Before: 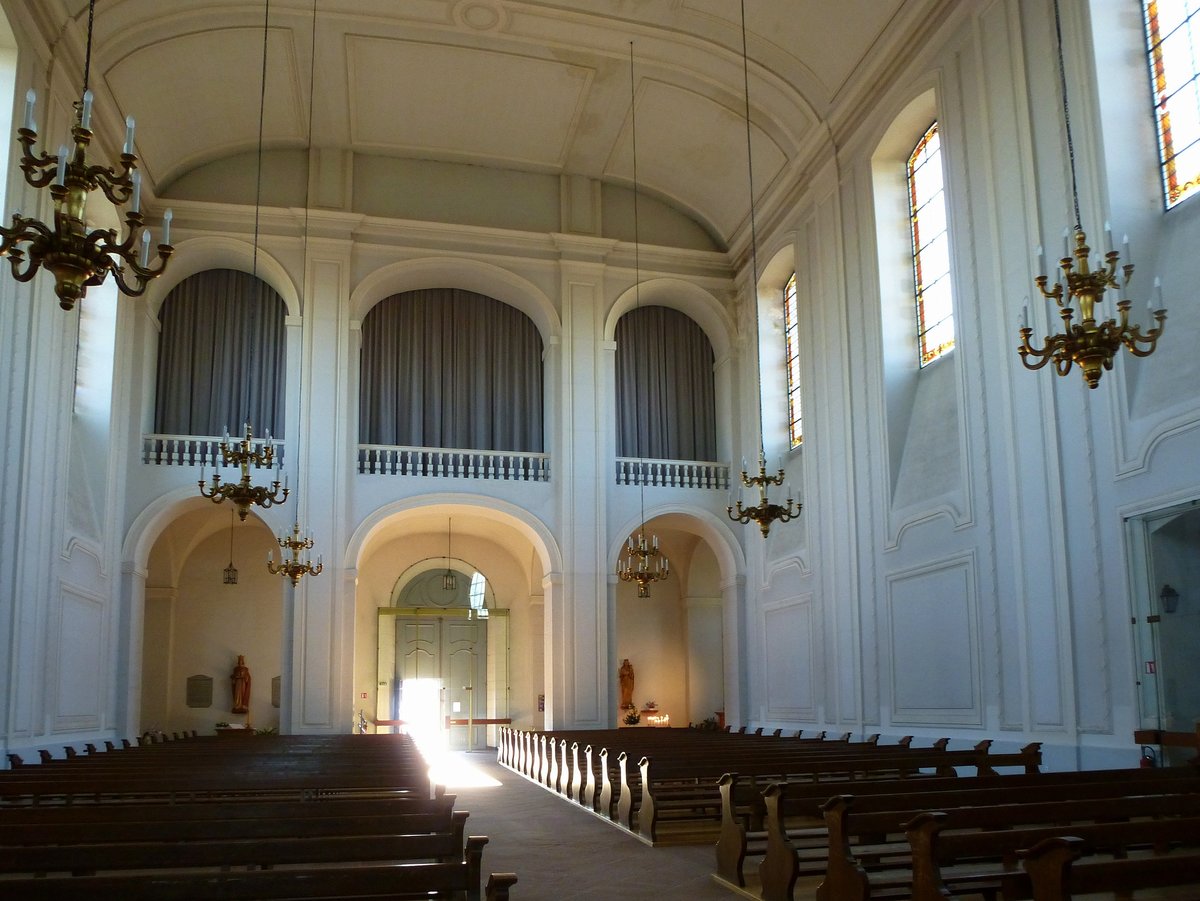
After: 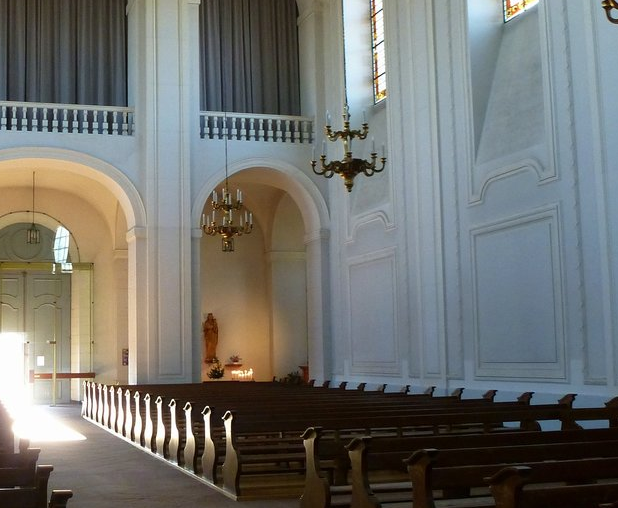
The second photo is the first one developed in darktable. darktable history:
crop: left 34.705%, top 38.448%, right 13.766%, bottom 5.129%
